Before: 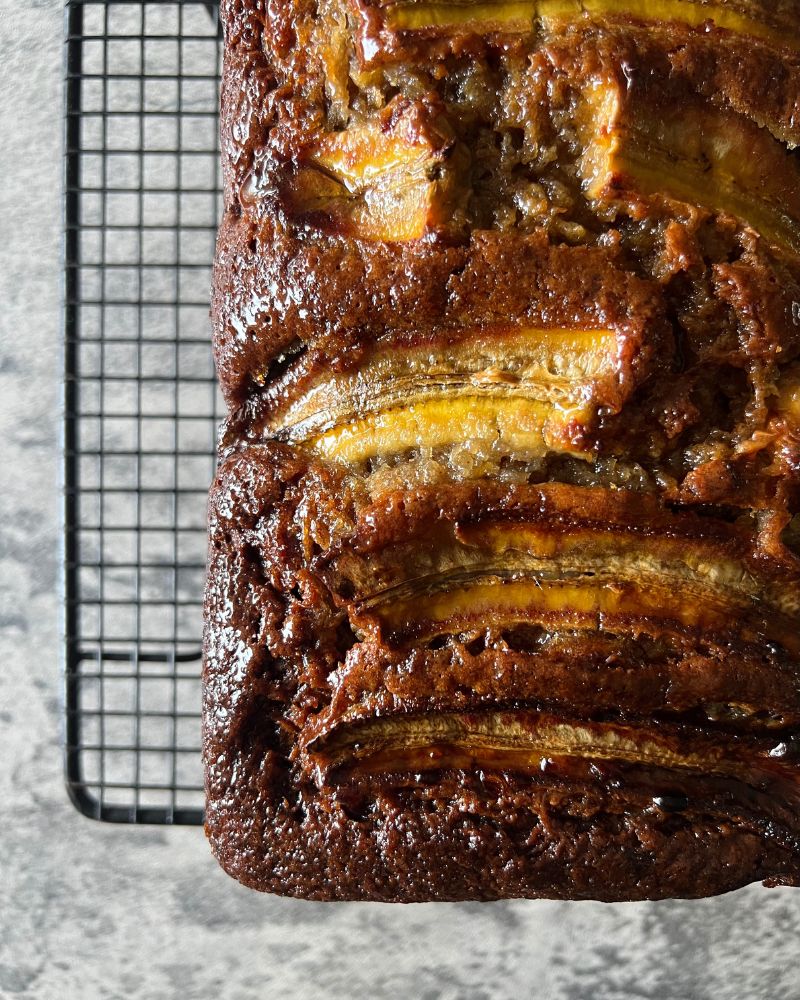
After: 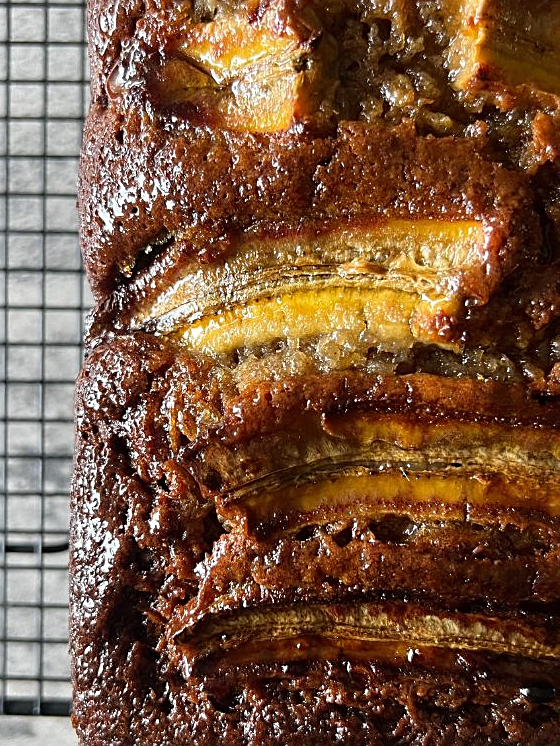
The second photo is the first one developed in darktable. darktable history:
sharpen: on, module defaults
crop and rotate: left 16.87%, top 10.909%, right 13.006%, bottom 14.444%
